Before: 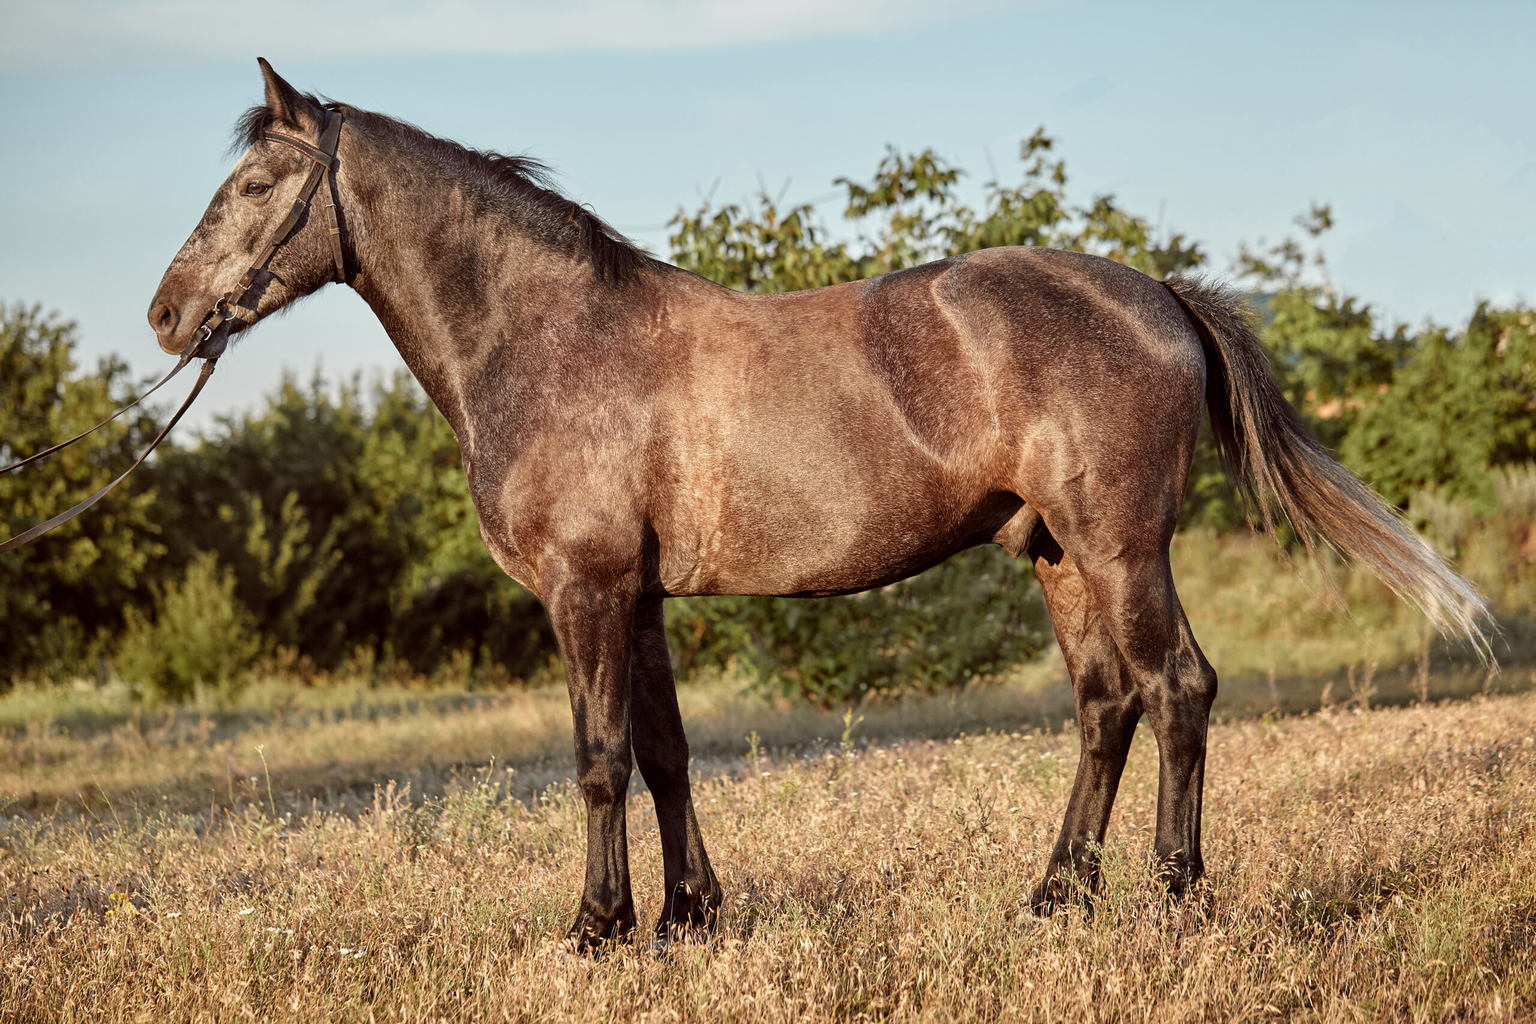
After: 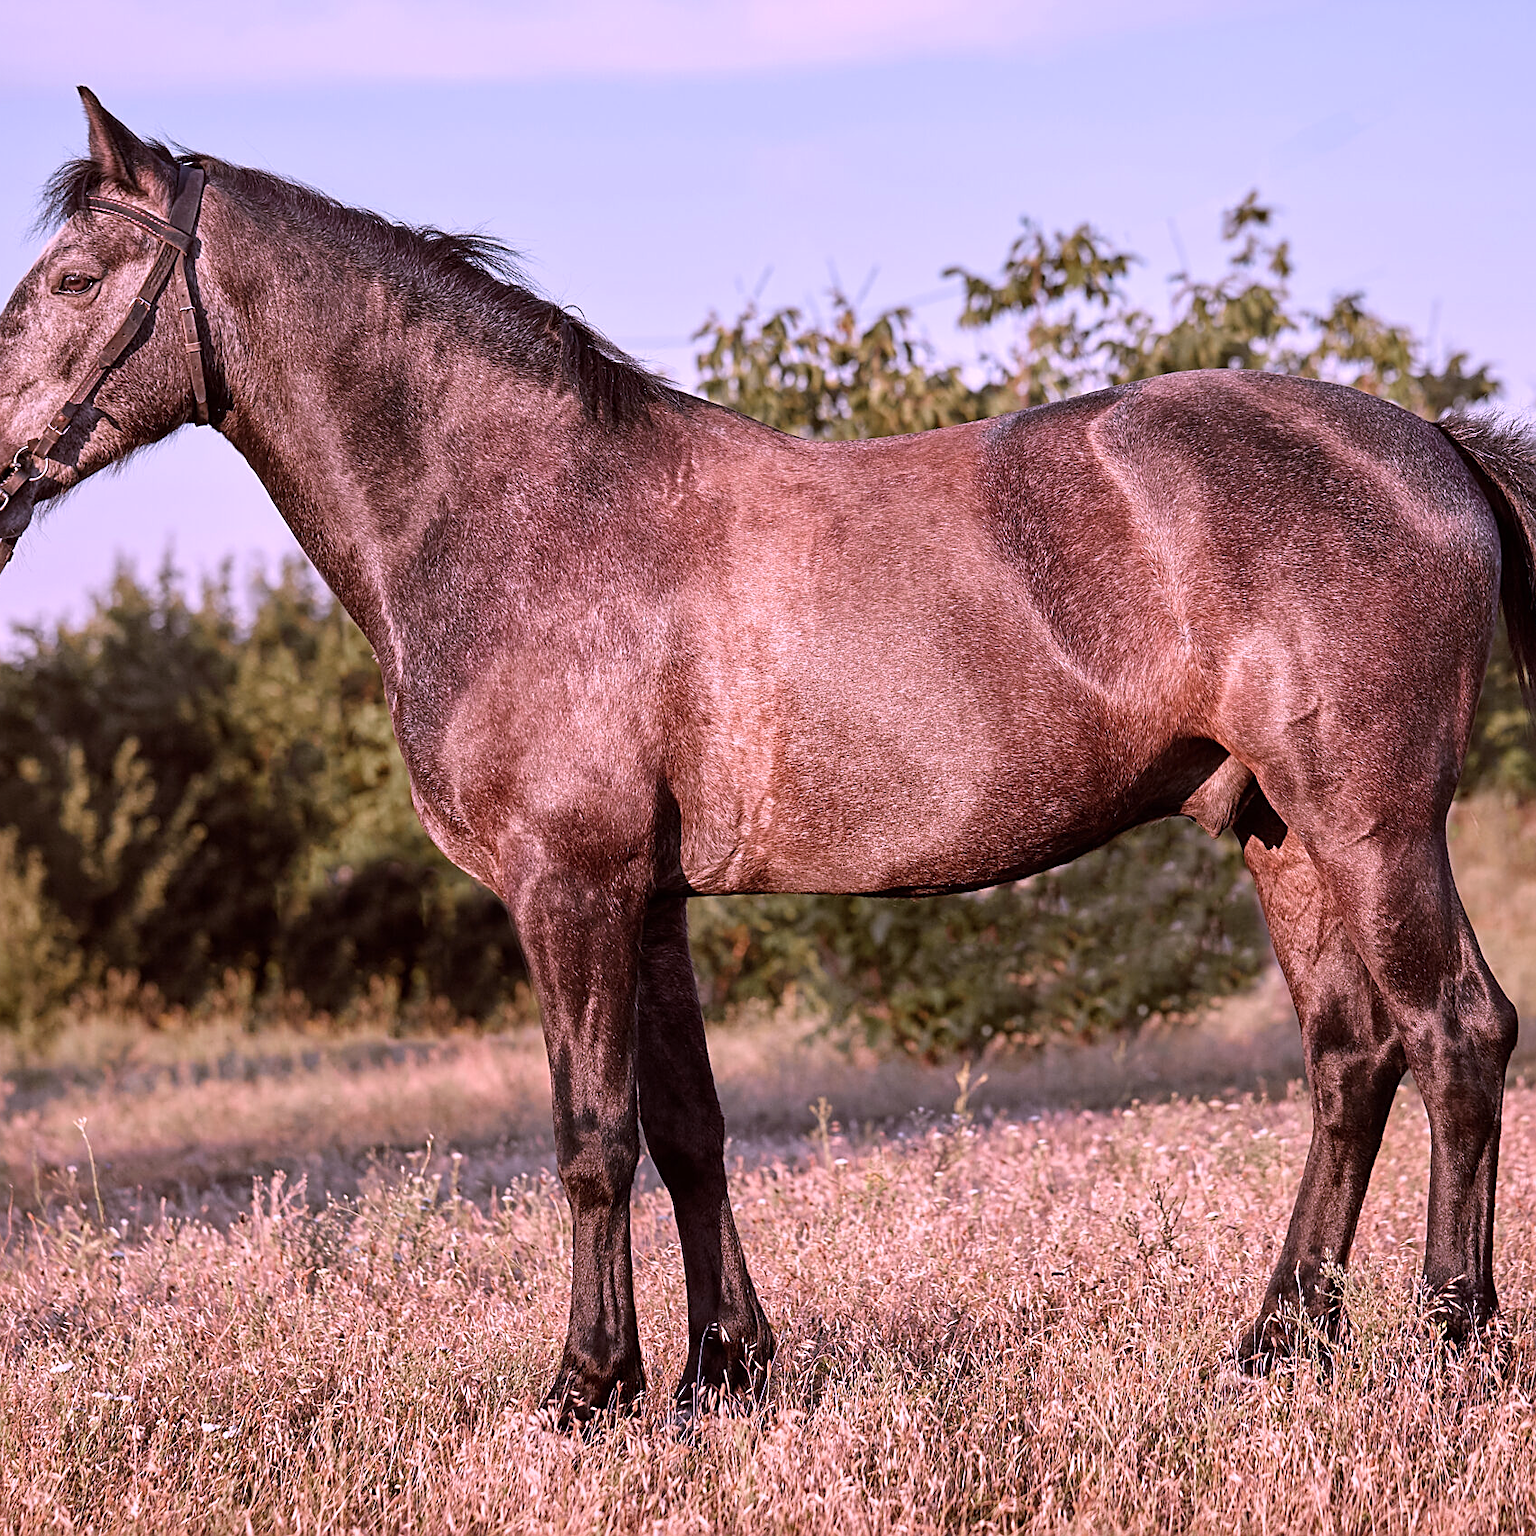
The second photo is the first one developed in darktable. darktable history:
tone equalizer: on, module defaults
white balance: red 1.05, blue 1.072
crop and rotate: left 13.409%, right 19.924%
sharpen: on, module defaults
color correction: highlights a* 15.46, highlights b* -20.56
